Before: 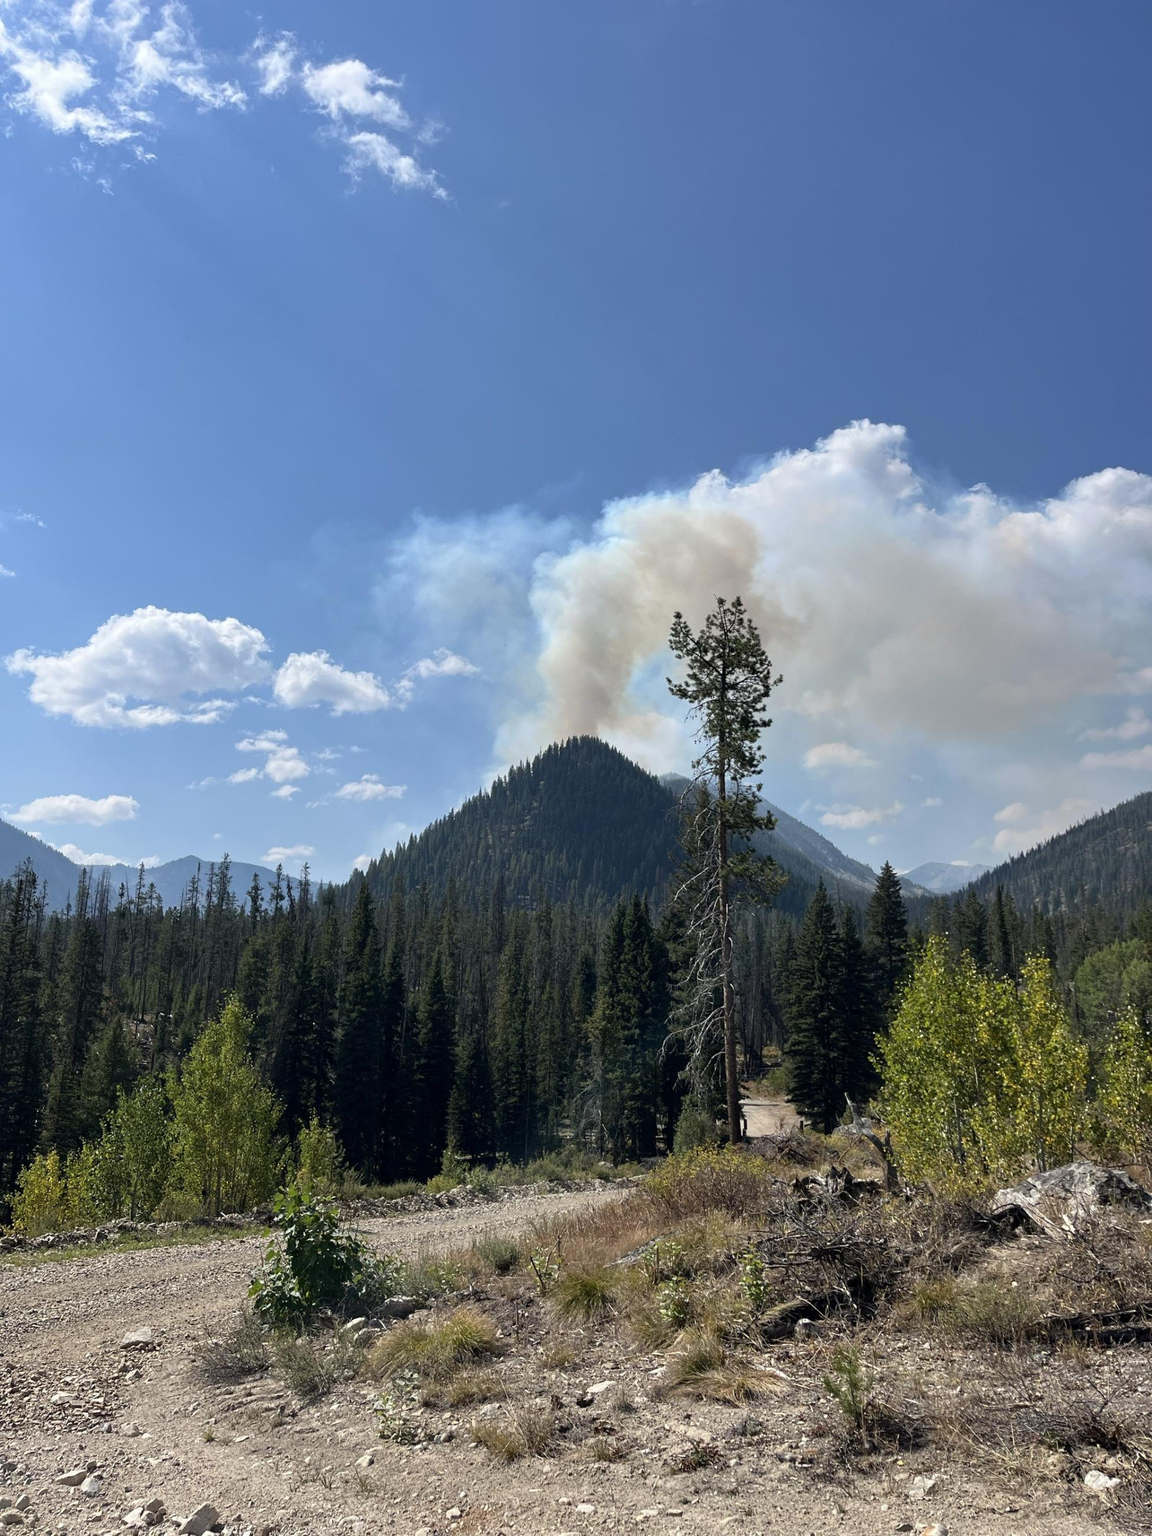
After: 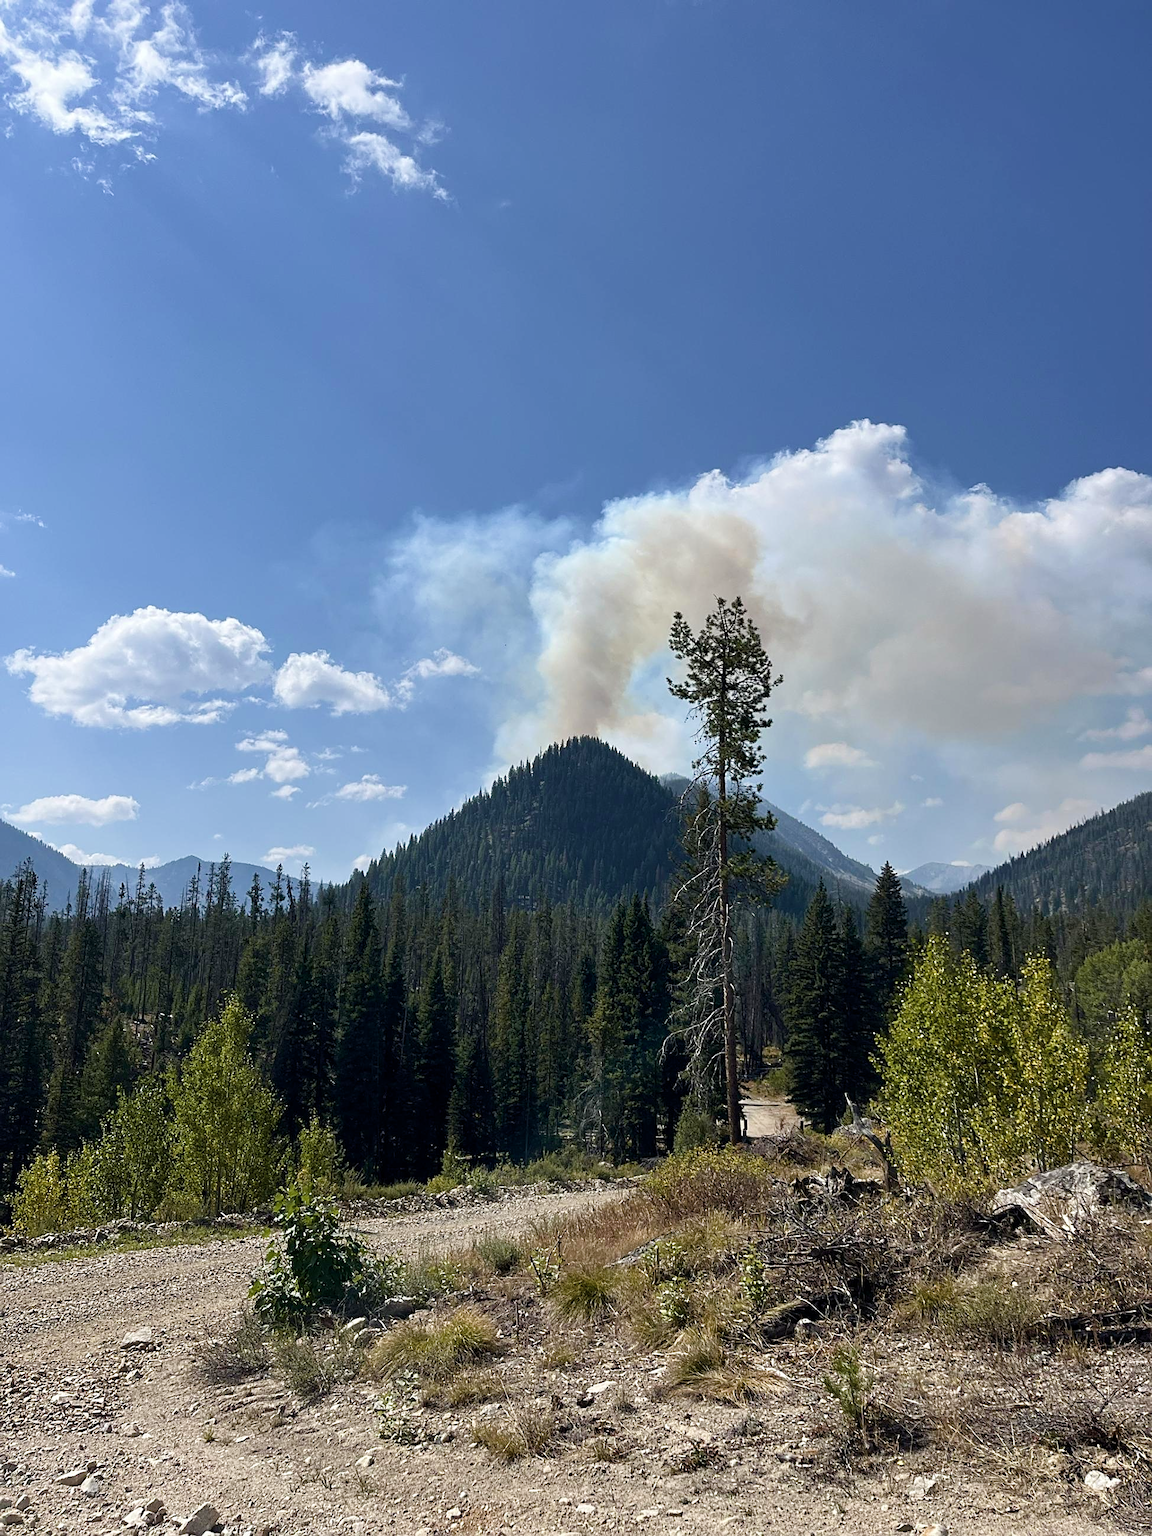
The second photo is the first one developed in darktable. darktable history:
velvia: on, module defaults
contrast brightness saturation: contrast 0.101, saturation -0.285
color balance rgb: perceptual saturation grading › global saturation 26.009%, perceptual saturation grading › highlights -27.838%, perceptual saturation grading › mid-tones 15.948%, perceptual saturation grading › shadows 33.904%, global vibrance 20%
sharpen: on, module defaults
